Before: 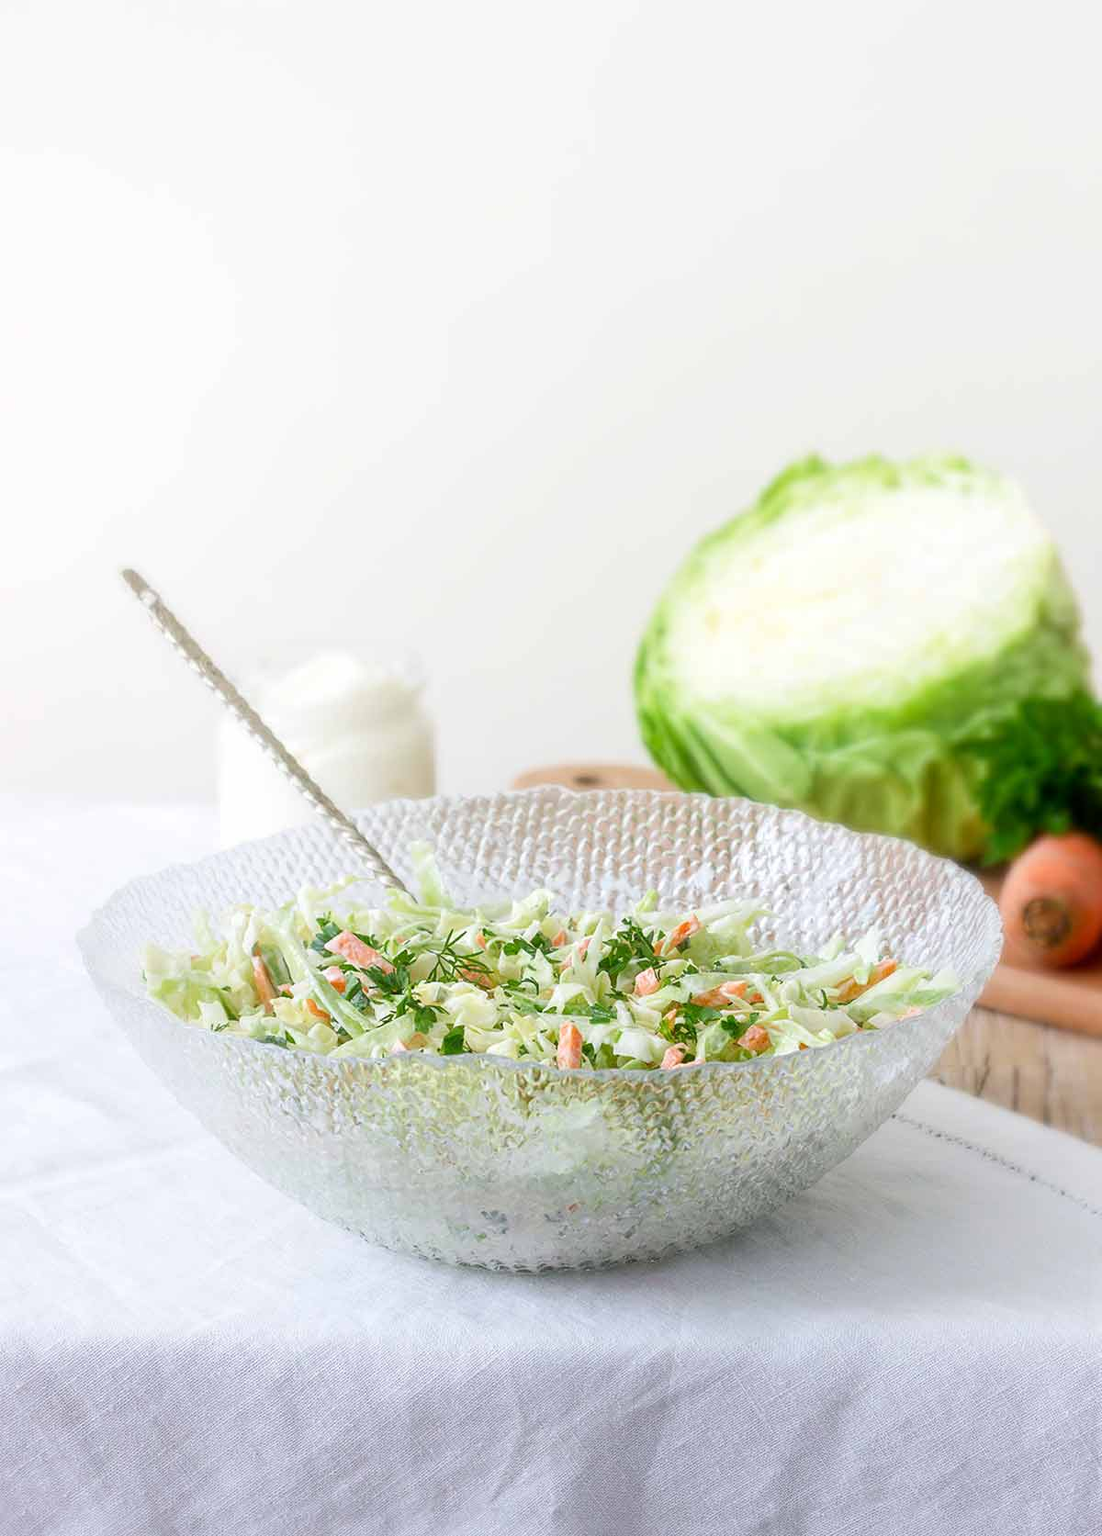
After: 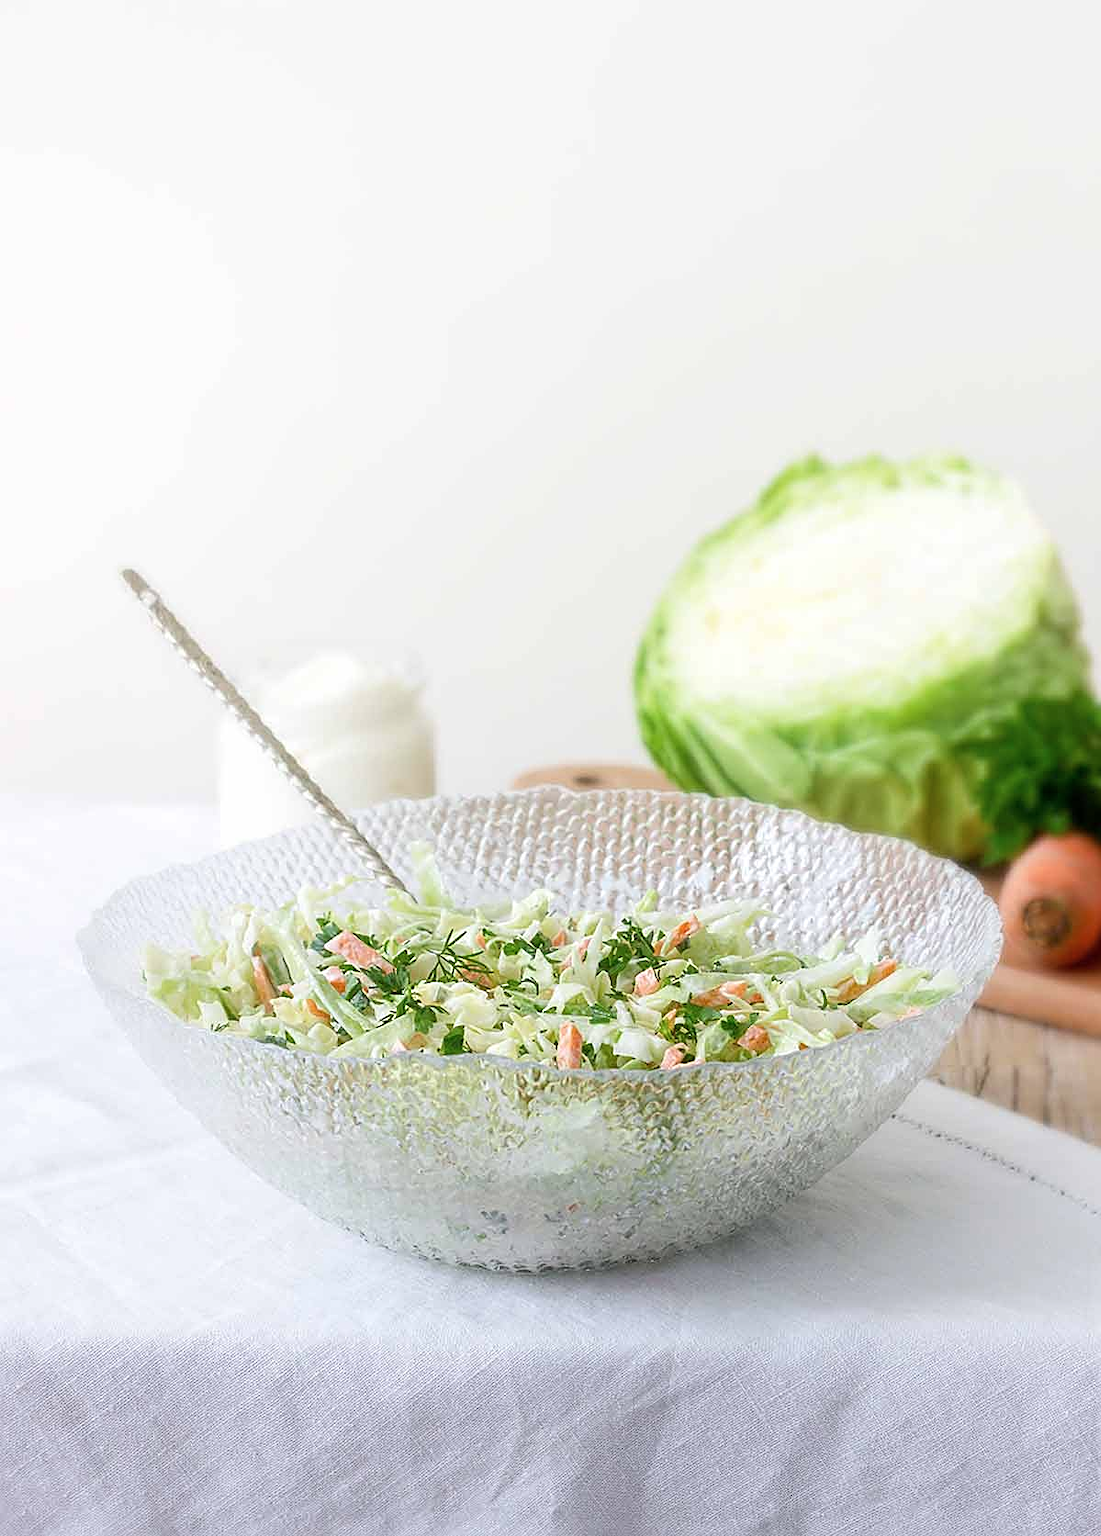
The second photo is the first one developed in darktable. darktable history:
contrast brightness saturation: saturation -0.069
sharpen: on, module defaults
